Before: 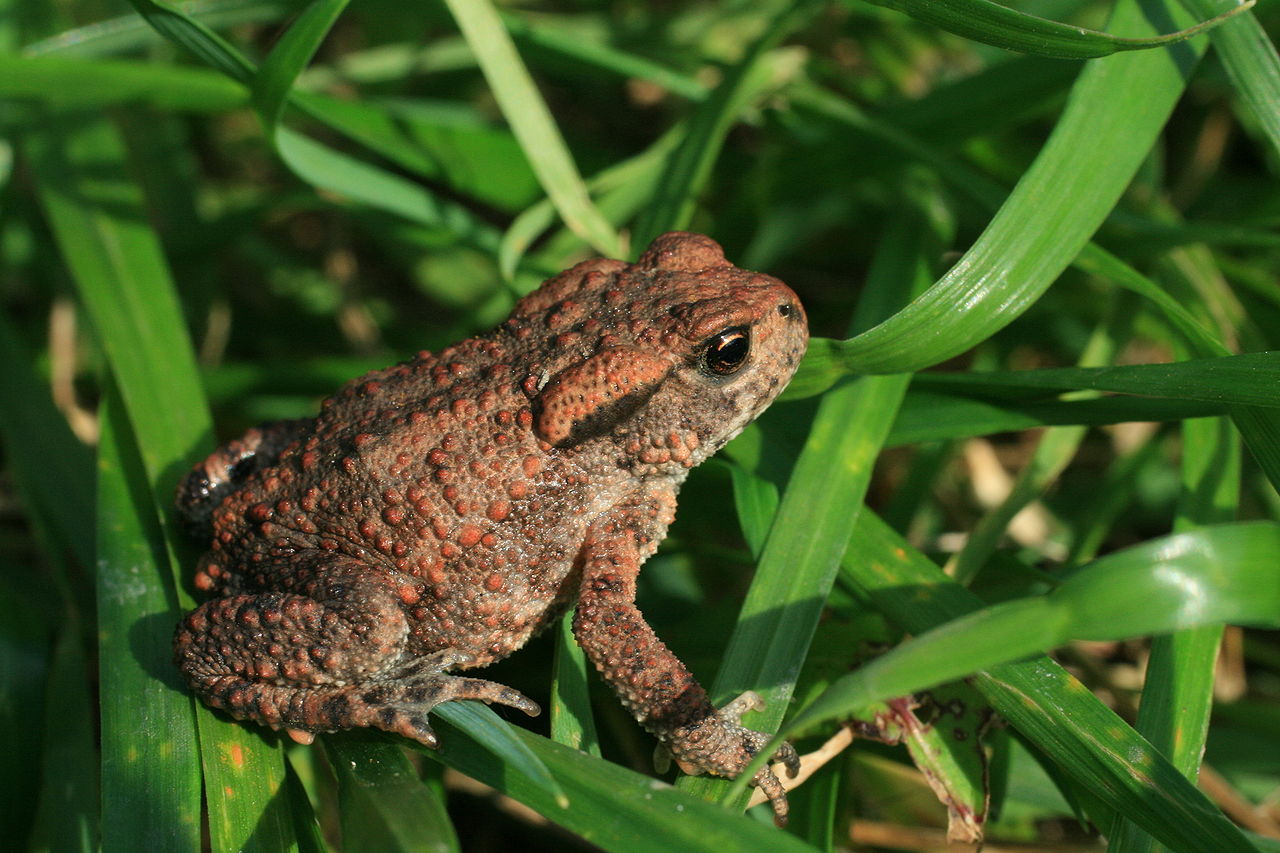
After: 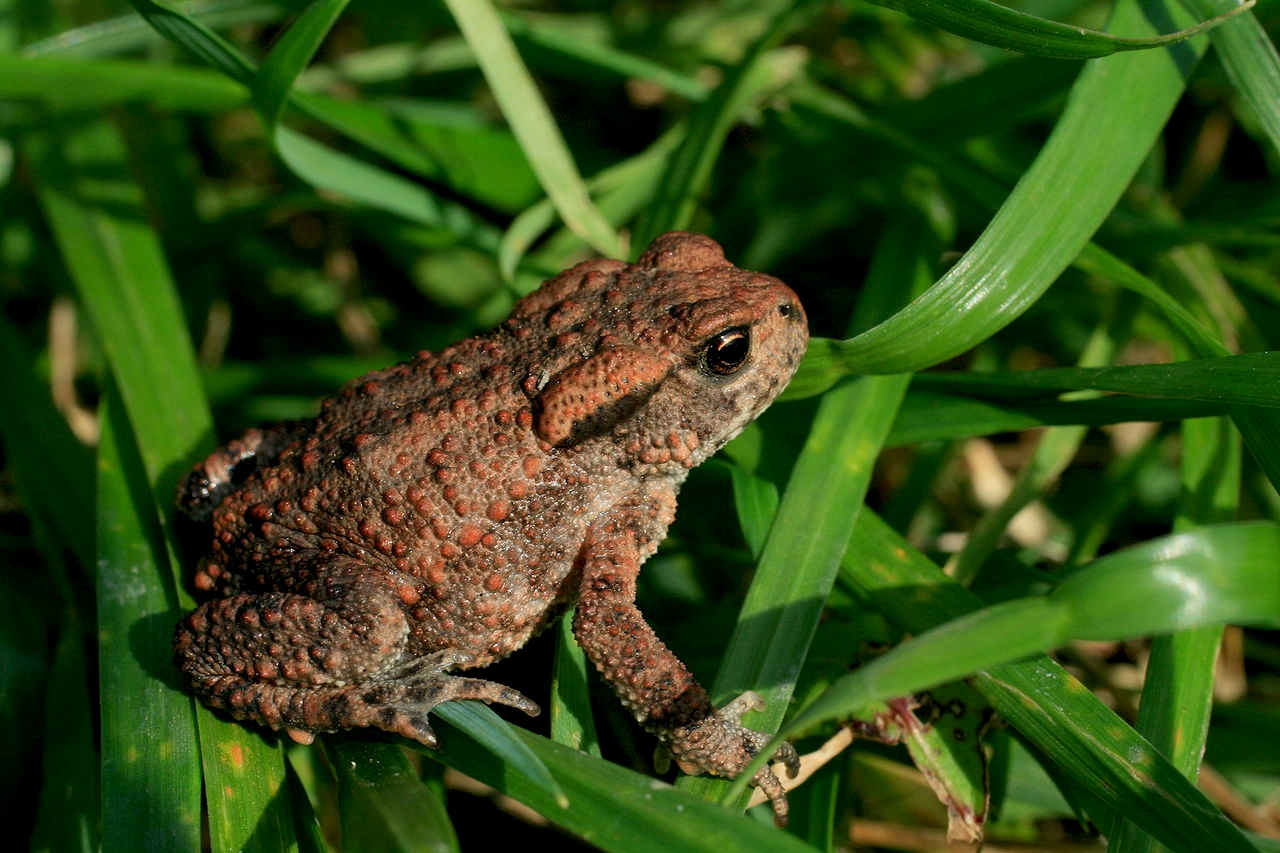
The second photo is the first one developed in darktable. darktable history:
exposure: black level correction 0.009, exposure -0.165 EV, compensate highlight preservation false
